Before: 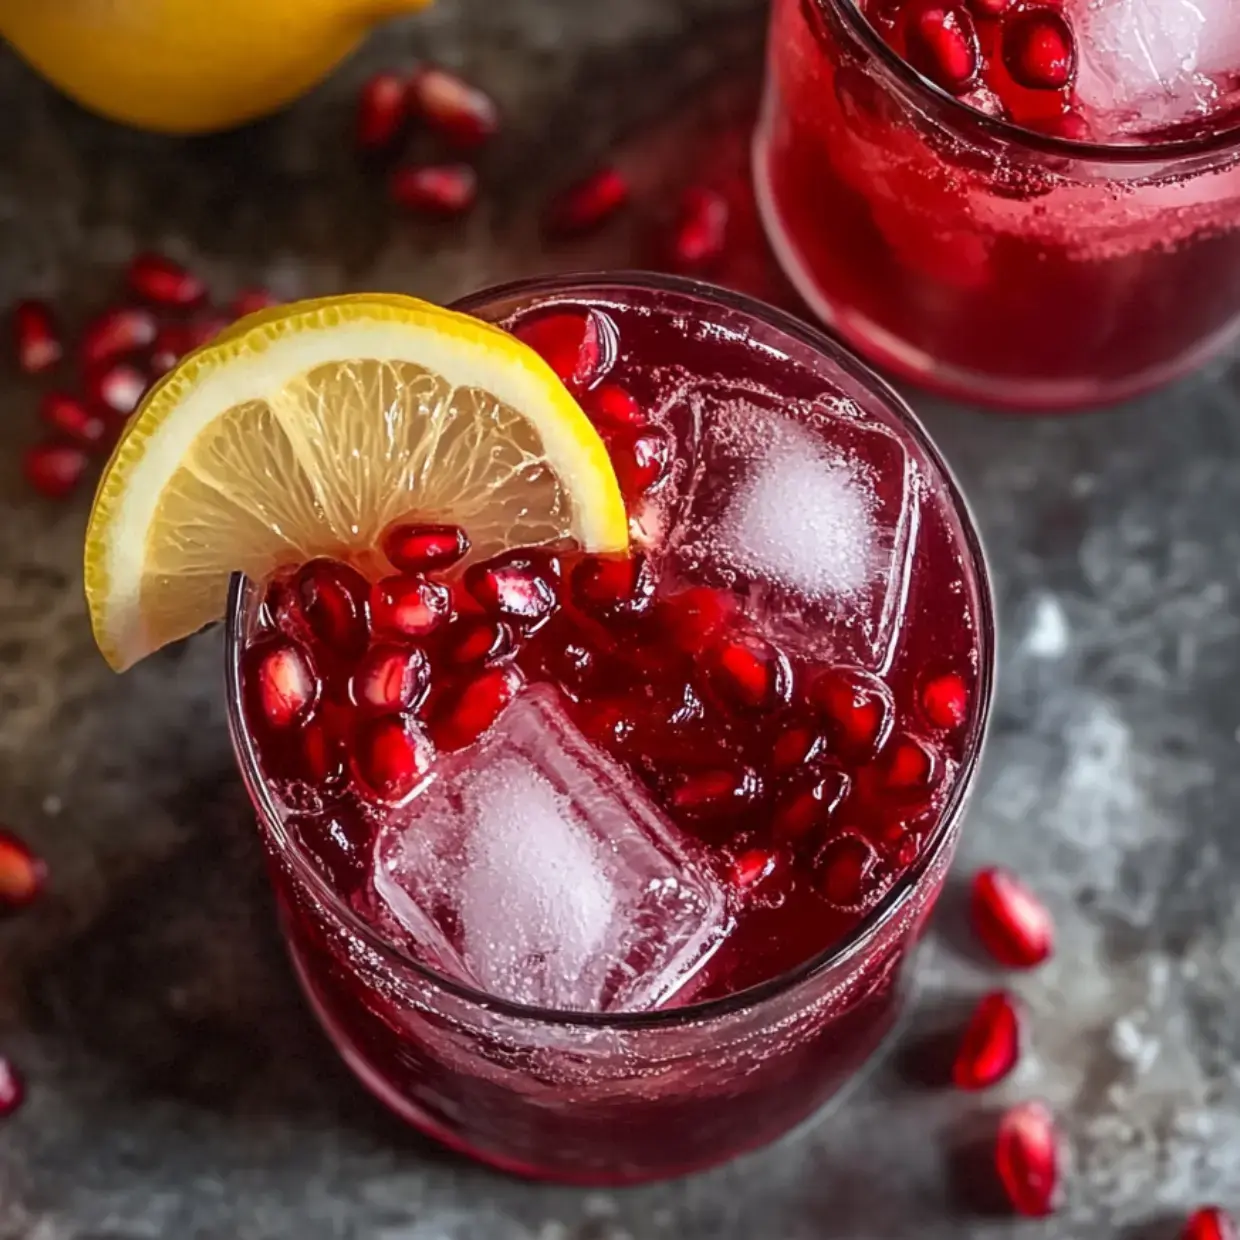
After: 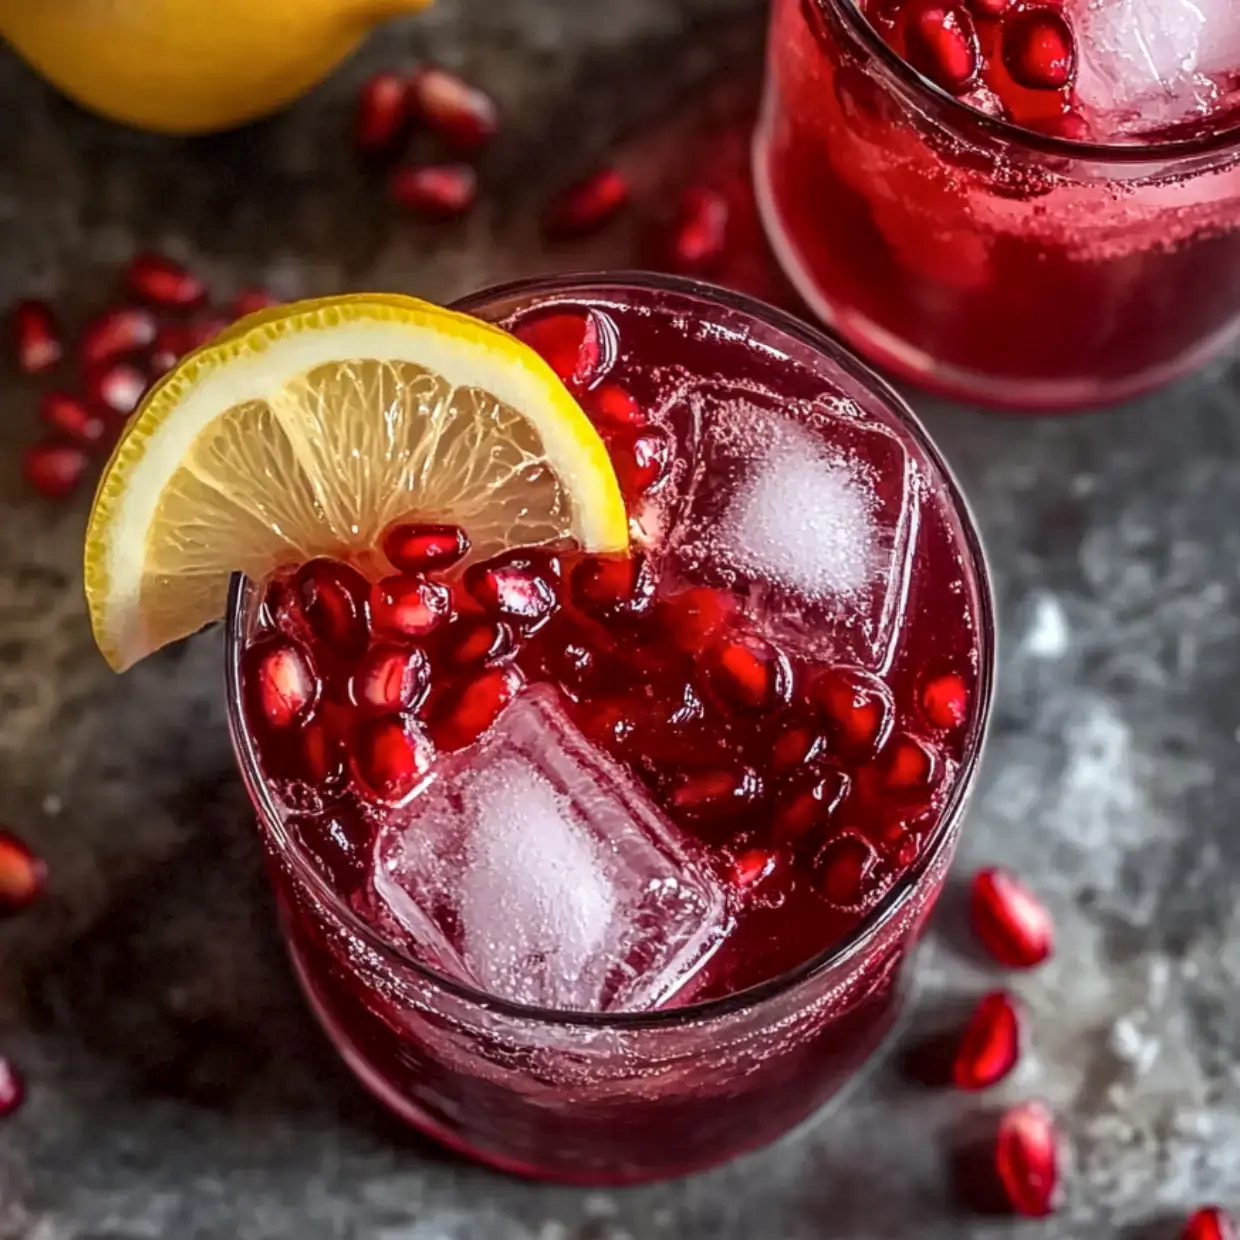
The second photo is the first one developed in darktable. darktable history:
local contrast: on, module defaults
color correction: highlights b* 0.056
